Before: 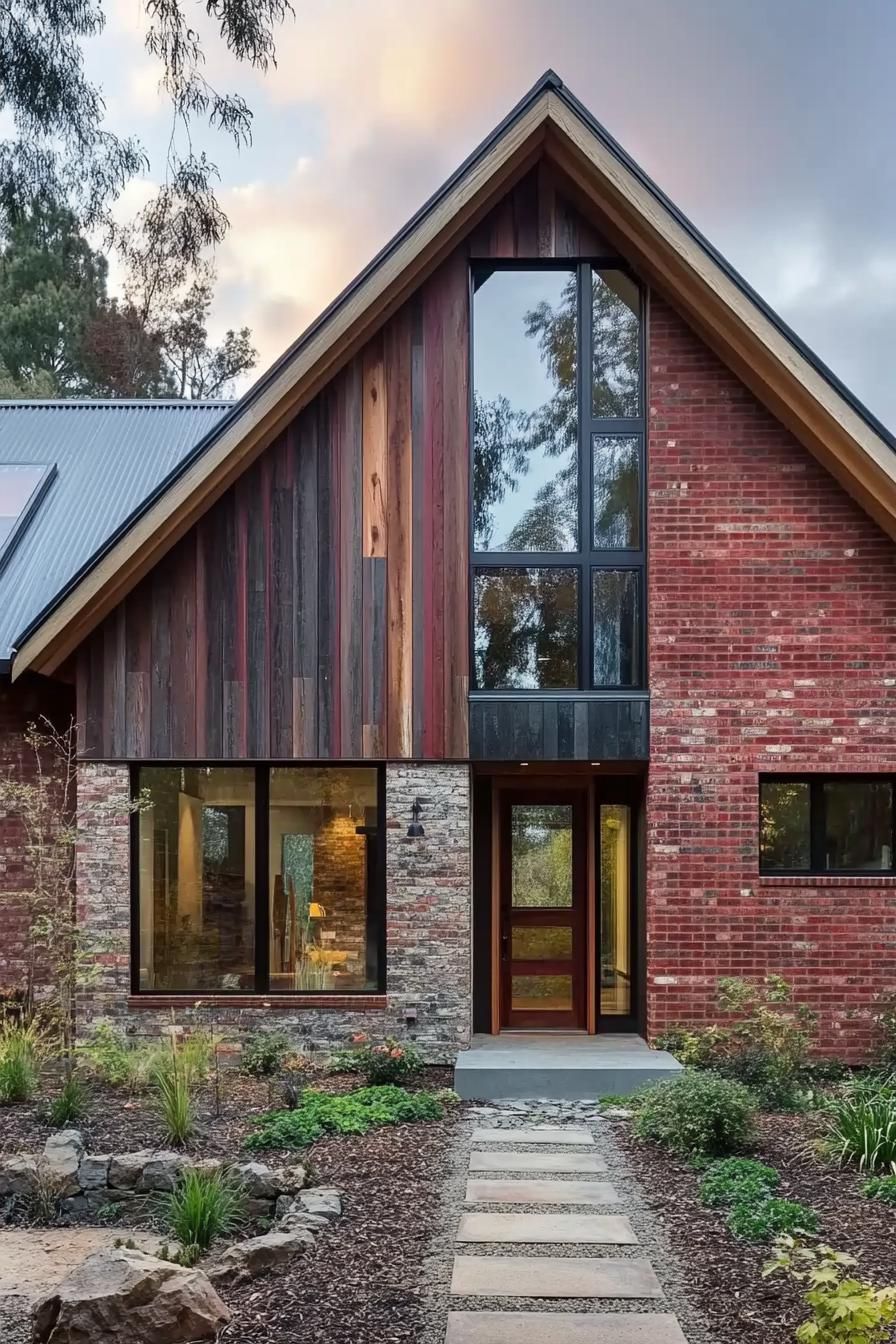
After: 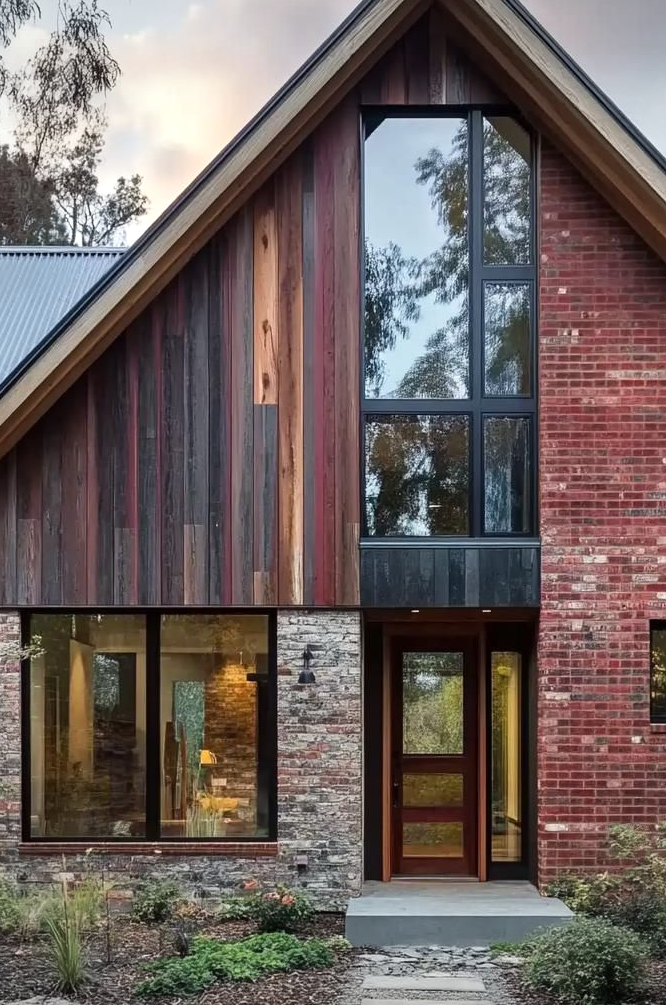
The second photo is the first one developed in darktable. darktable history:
shadows and highlights: shadows -12.68, white point adjustment 4.16, highlights 28.53, highlights color adjustment 0.084%
crop and rotate: left 12.232%, top 11.404%, right 13.361%, bottom 13.767%
vignetting: fall-off start 73.2%, brightness -0.288
